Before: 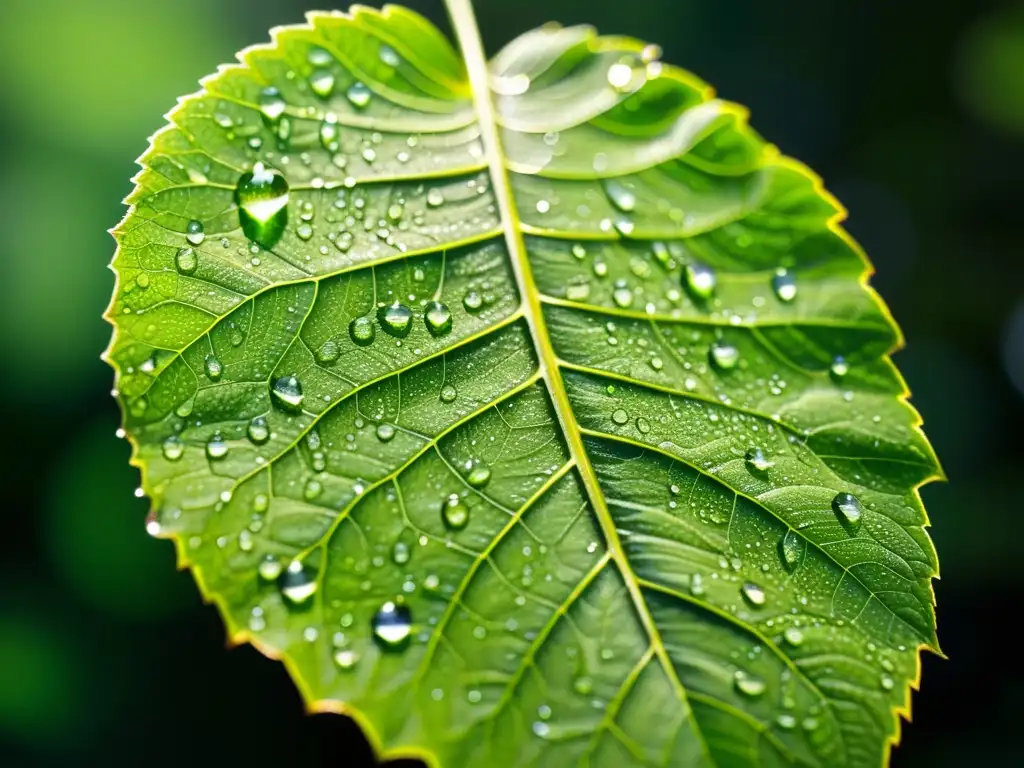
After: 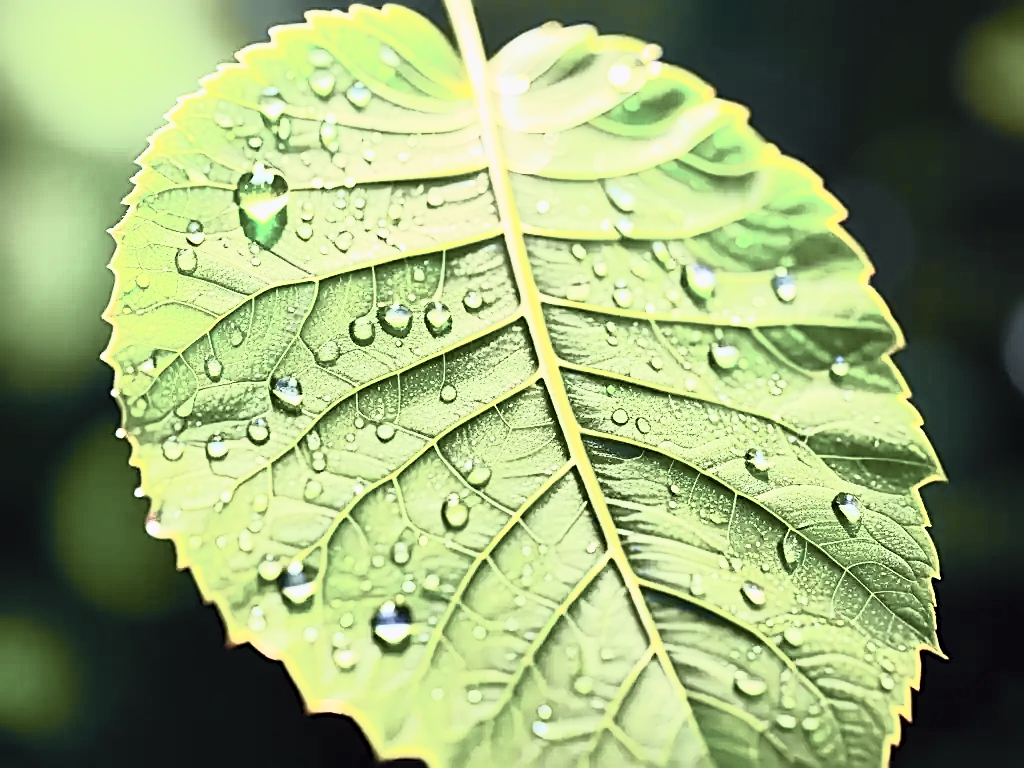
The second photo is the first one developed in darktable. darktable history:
contrast brightness saturation: contrast 0.43, brightness 0.56, saturation -0.19
tone curve: curves: ch0 [(0, 0) (0.105, 0.068) (0.195, 0.162) (0.283, 0.283) (0.384, 0.404) (0.485, 0.531) (0.638, 0.681) (0.795, 0.879) (1, 0.977)]; ch1 [(0, 0) (0.161, 0.092) (0.35, 0.33) (0.379, 0.401) (0.456, 0.469) (0.498, 0.503) (0.531, 0.537) (0.596, 0.621) (0.635, 0.671) (1, 1)]; ch2 [(0, 0) (0.371, 0.362) (0.437, 0.437) (0.483, 0.484) (0.53, 0.515) (0.56, 0.58) (0.622, 0.606) (1, 1)], color space Lab, independent channels, preserve colors none
sharpen: radius 2.676, amount 0.669
